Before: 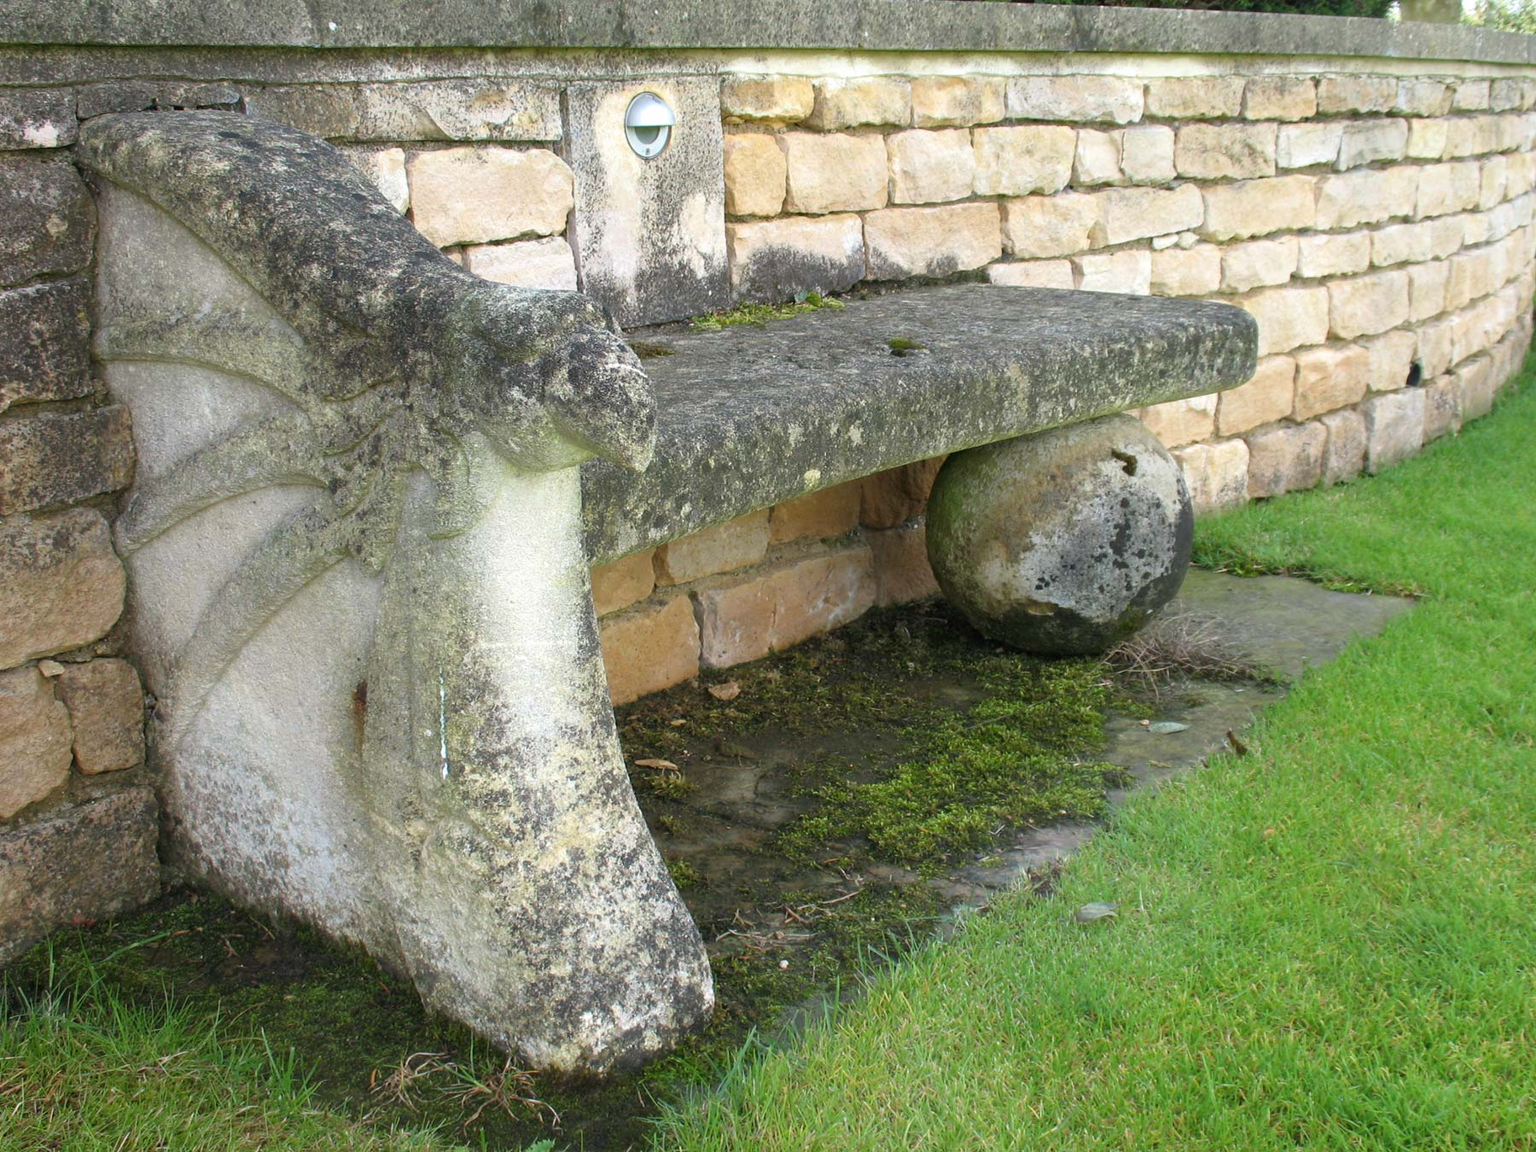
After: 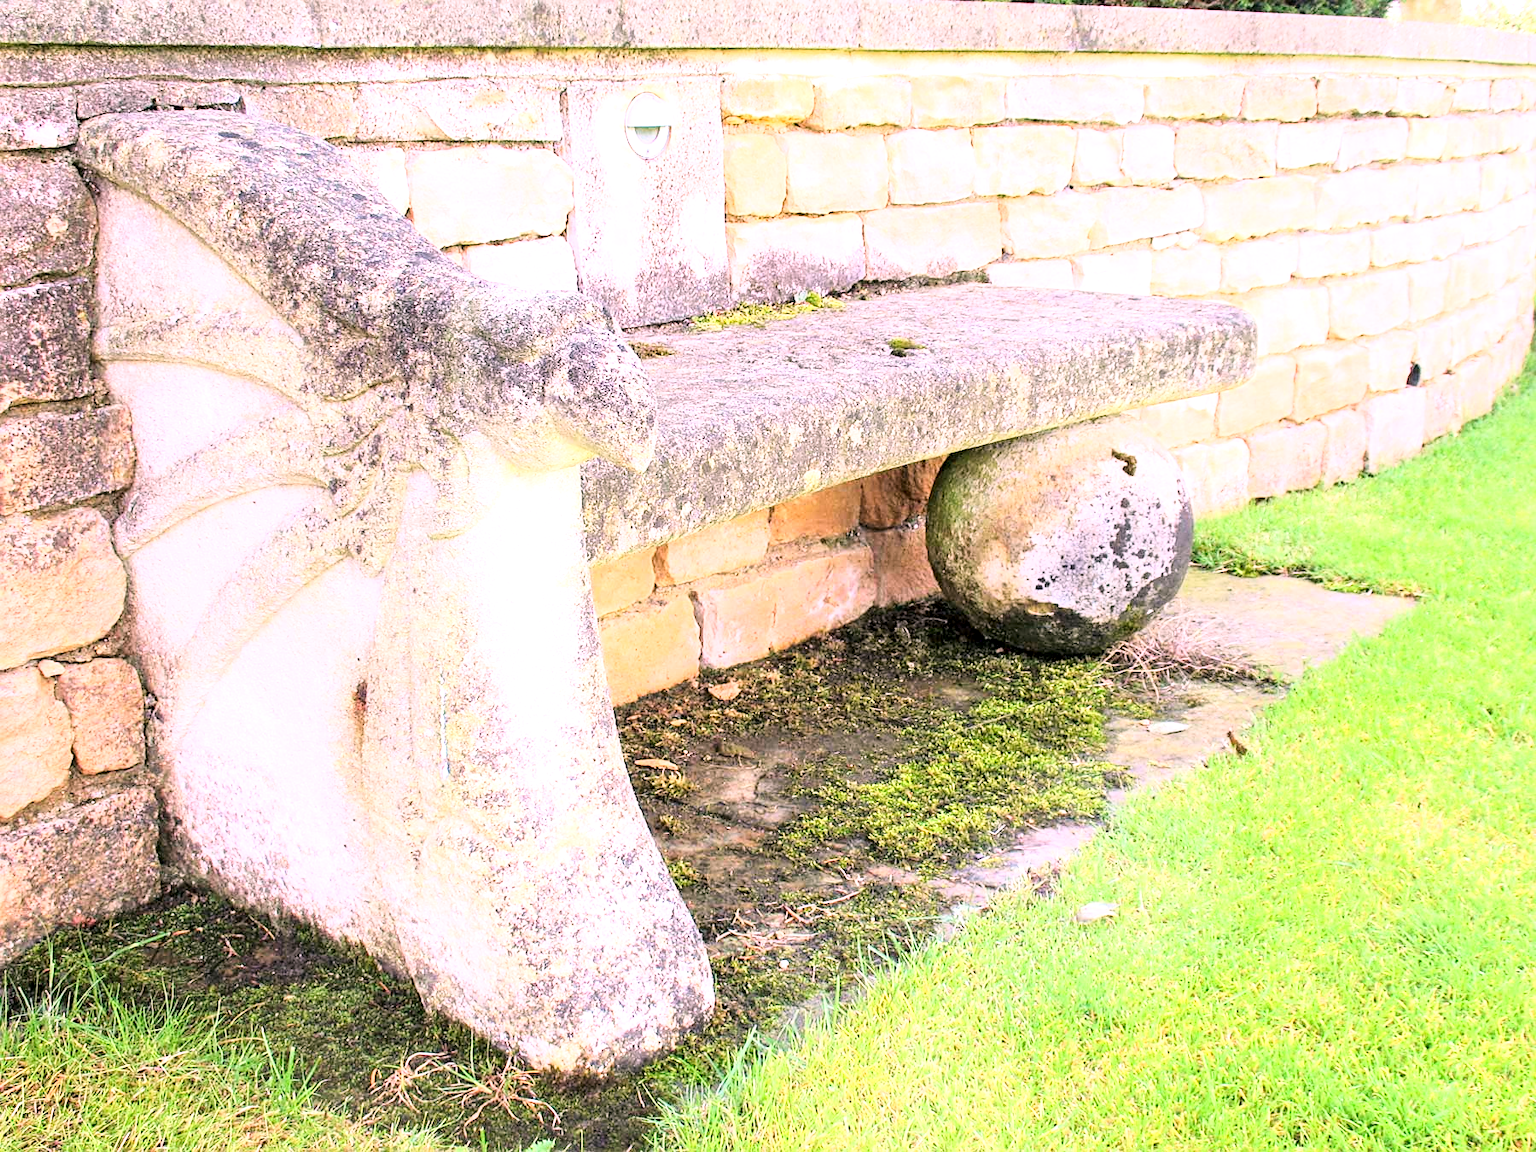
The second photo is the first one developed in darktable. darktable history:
base curve: curves: ch0 [(0, 0) (0.018, 0.026) (0.143, 0.37) (0.33, 0.731) (0.458, 0.853) (0.735, 0.965) (0.905, 0.986) (1, 1)]
exposure: black level correction 0, exposure 0.877 EV, compensate exposure bias true, compensate highlight preservation false
white balance: red 1.188, blue 1.11
local contrast: highlights 25%, shadows 75%, midtone range 0.75
sharpen: on, module defaults
